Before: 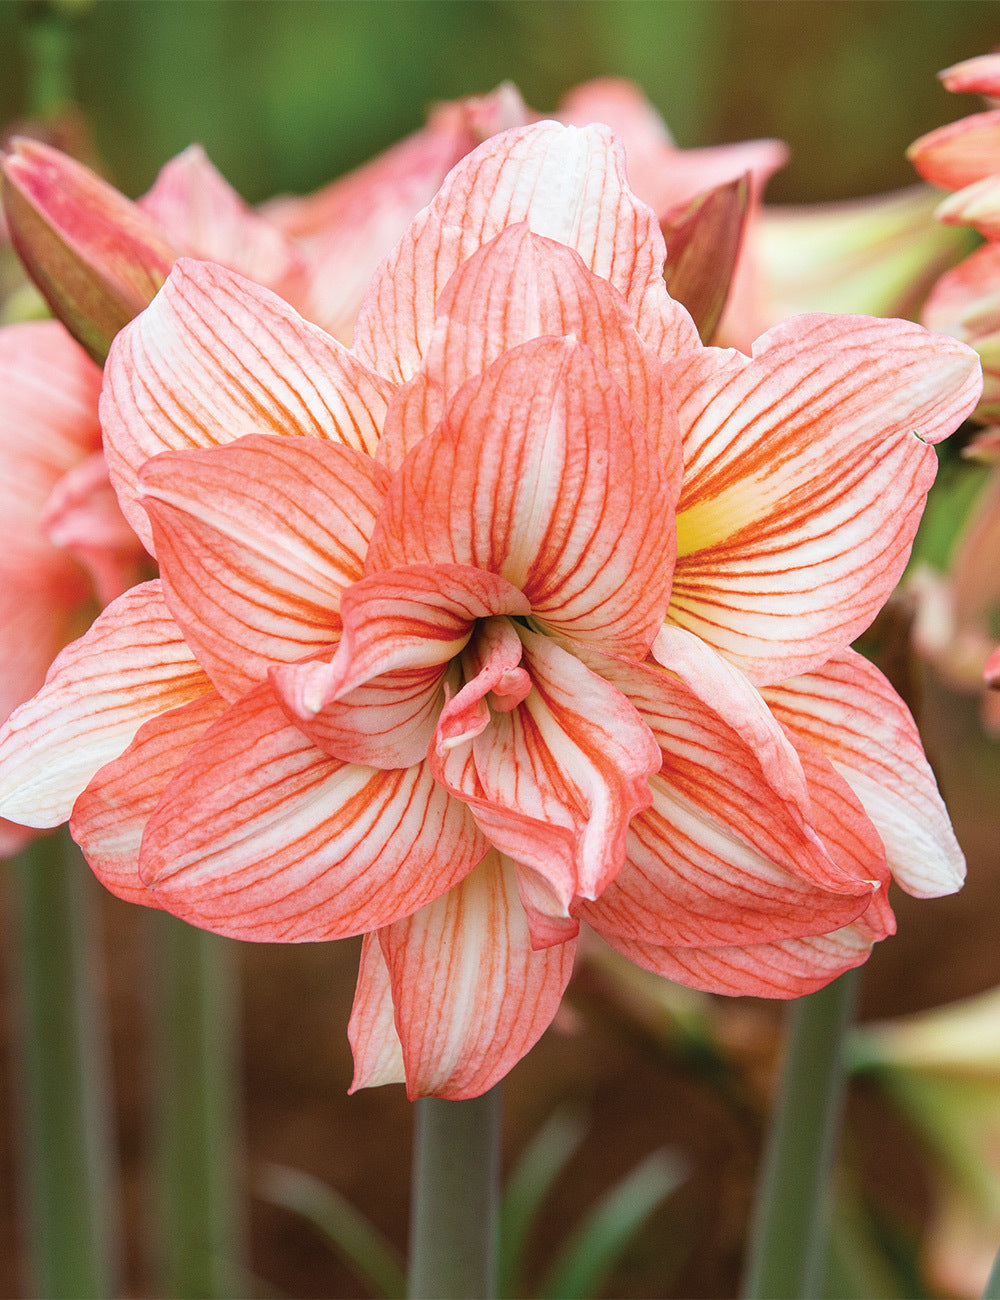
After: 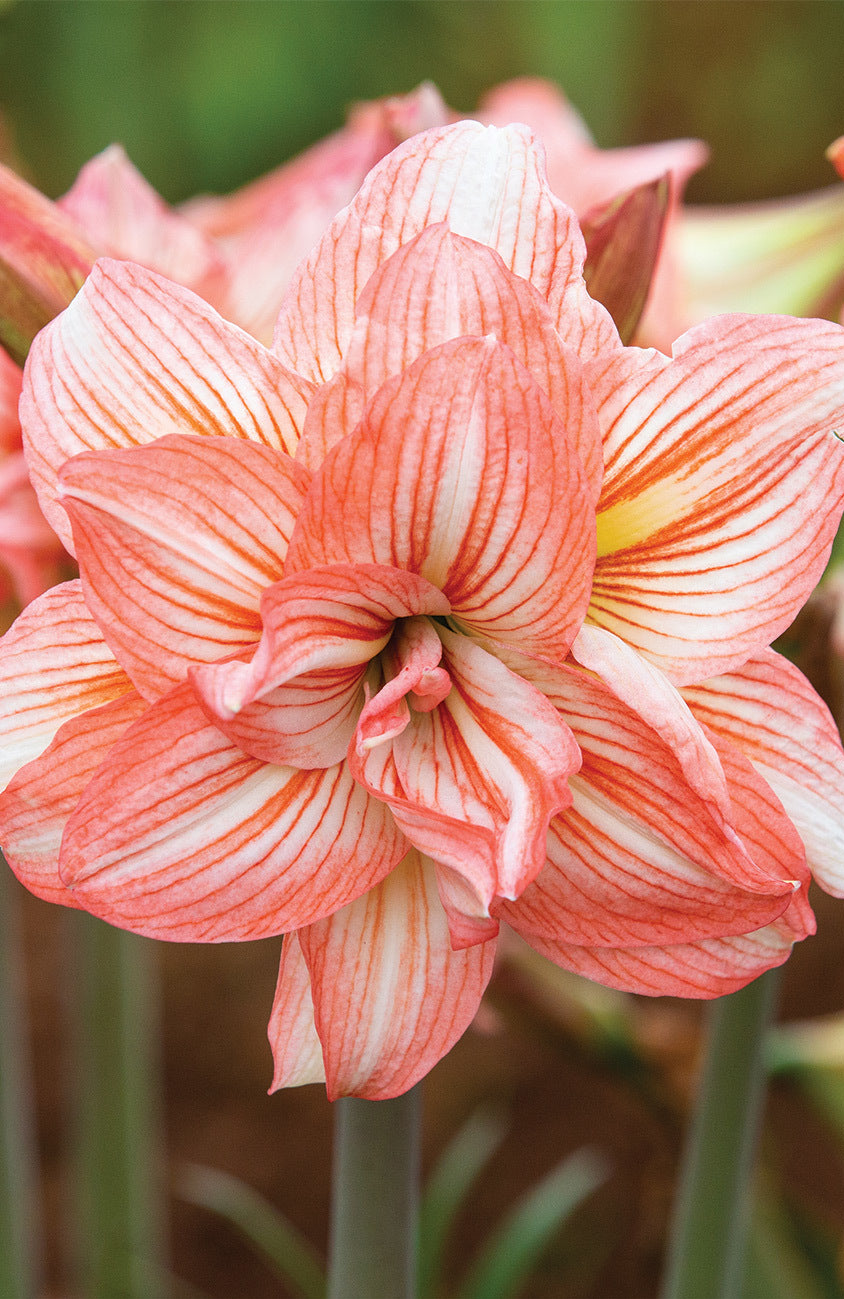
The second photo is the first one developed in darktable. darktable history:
crop: left 8.069%, right 7.53%
